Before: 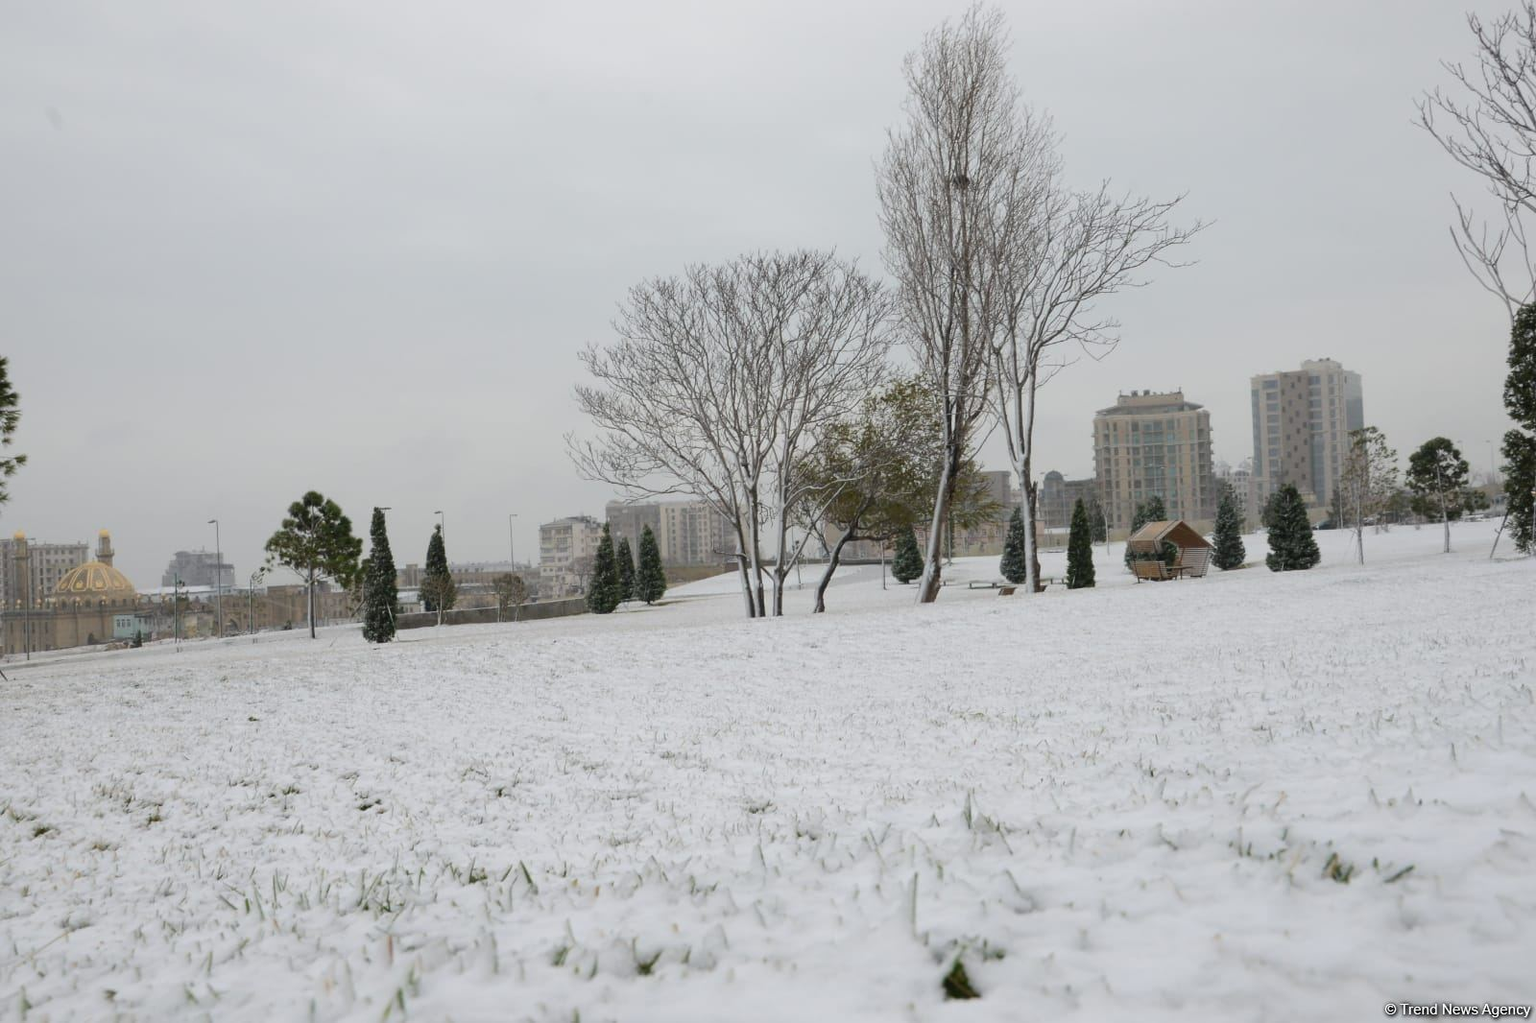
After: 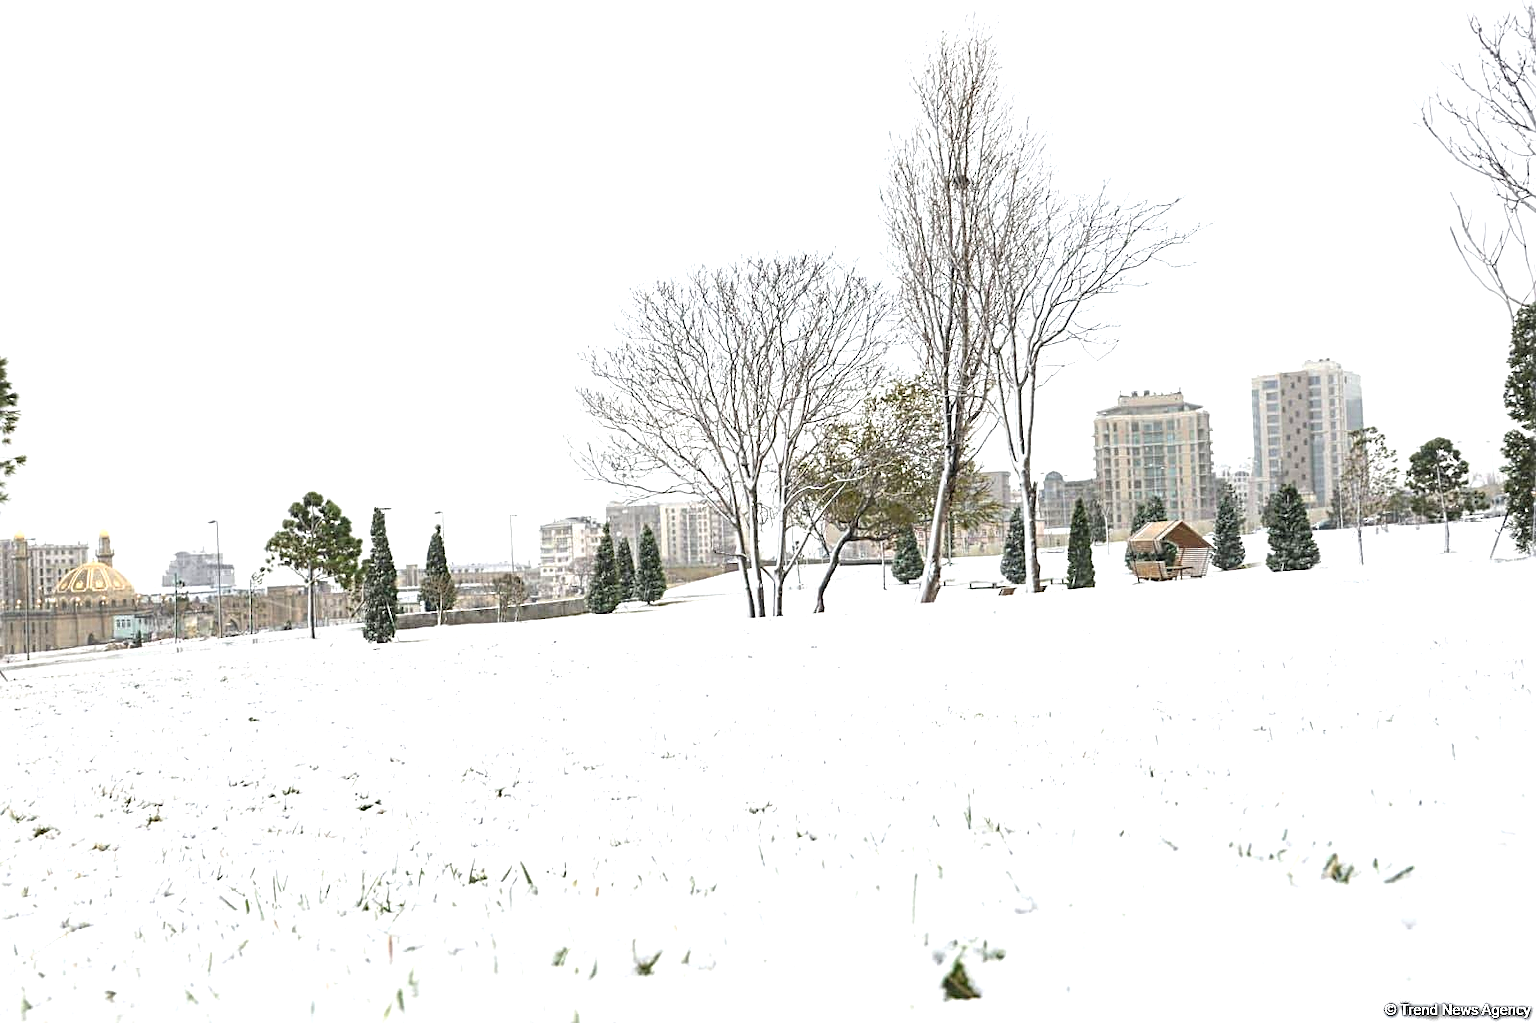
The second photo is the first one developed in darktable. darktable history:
sharpen: radius 2.576, amount 0.681
exposure: black level correction 0, exposure 1.399 EV, compensate highlight preservation false
local contrast: on, module defaults
